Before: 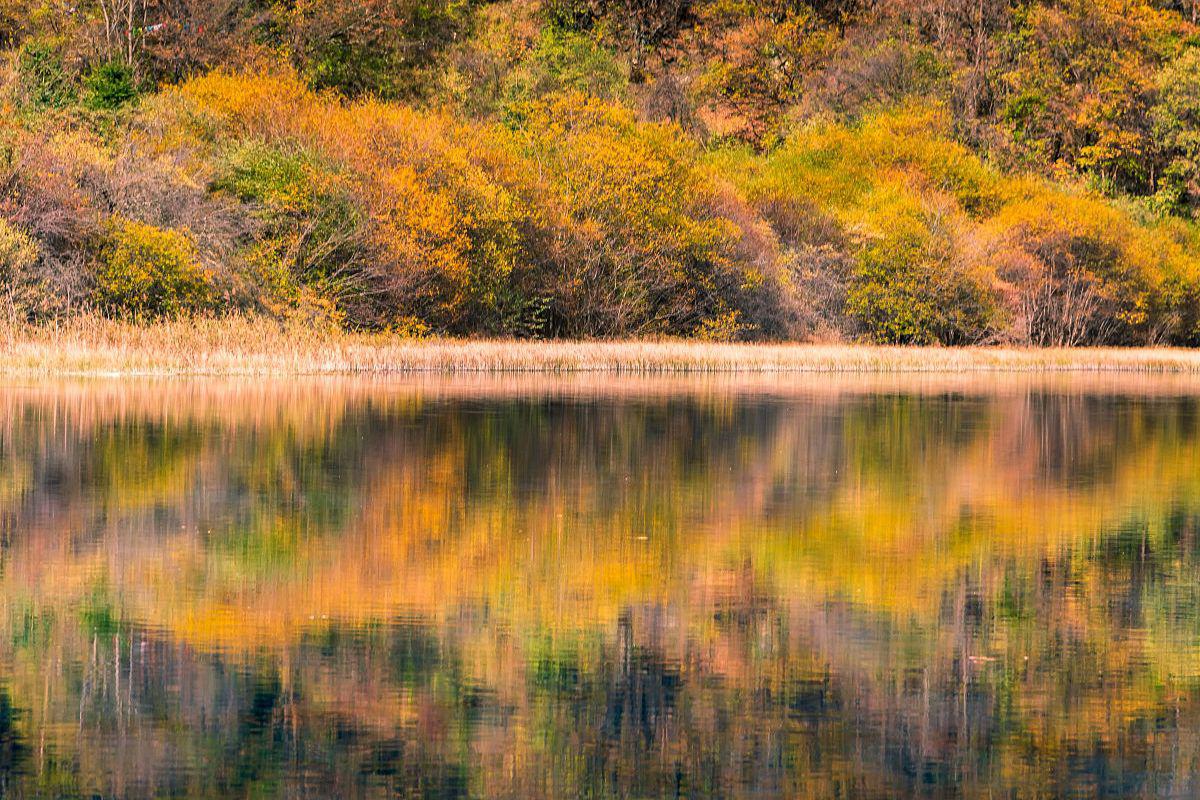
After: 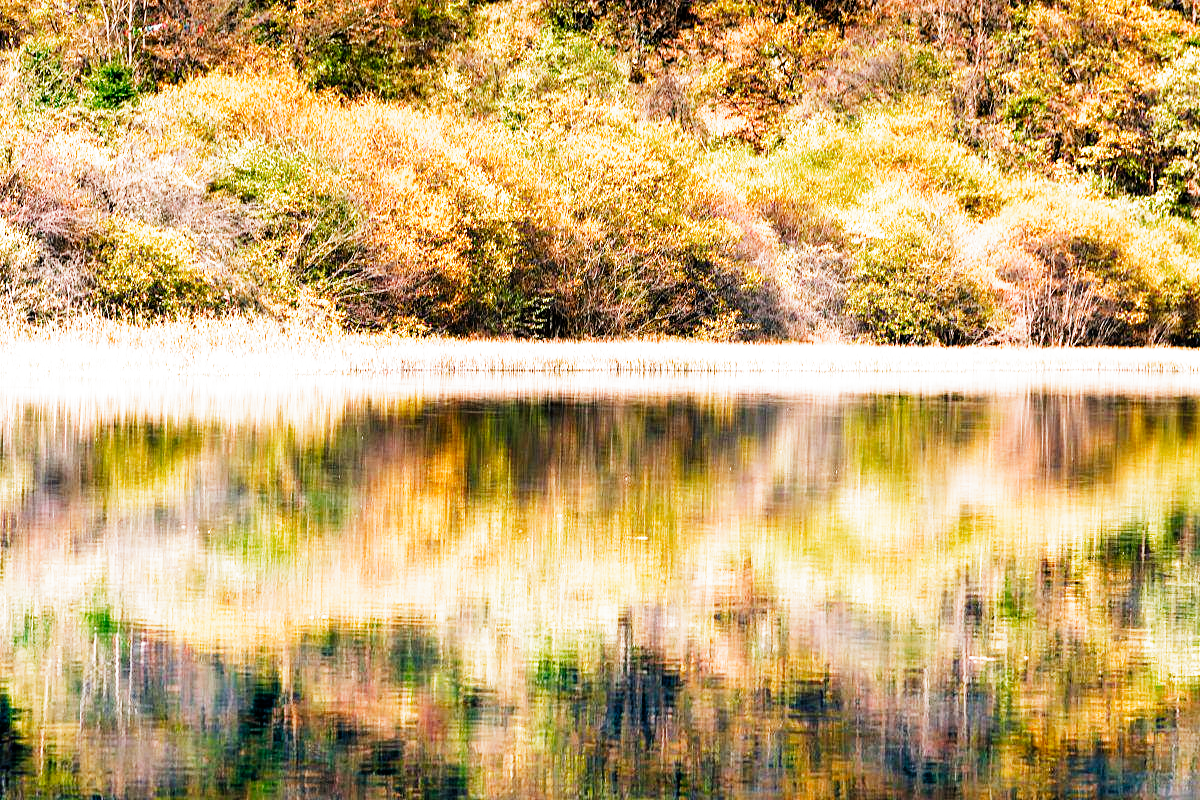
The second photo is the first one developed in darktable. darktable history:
filmic rgb: black relative exposure -5.39 EV, white relative exposure 2.86 EV, threshold 3.02 EV, dynamic range scaling -38.3%, hardness 3.99, contrast 1.592, highlights saturation mix -0.551%, preserve chrominance no, color science v5 (2021), enable highlight reconstruction true
exposure: exposure 1.091 EV, compensate highlight preservation false
